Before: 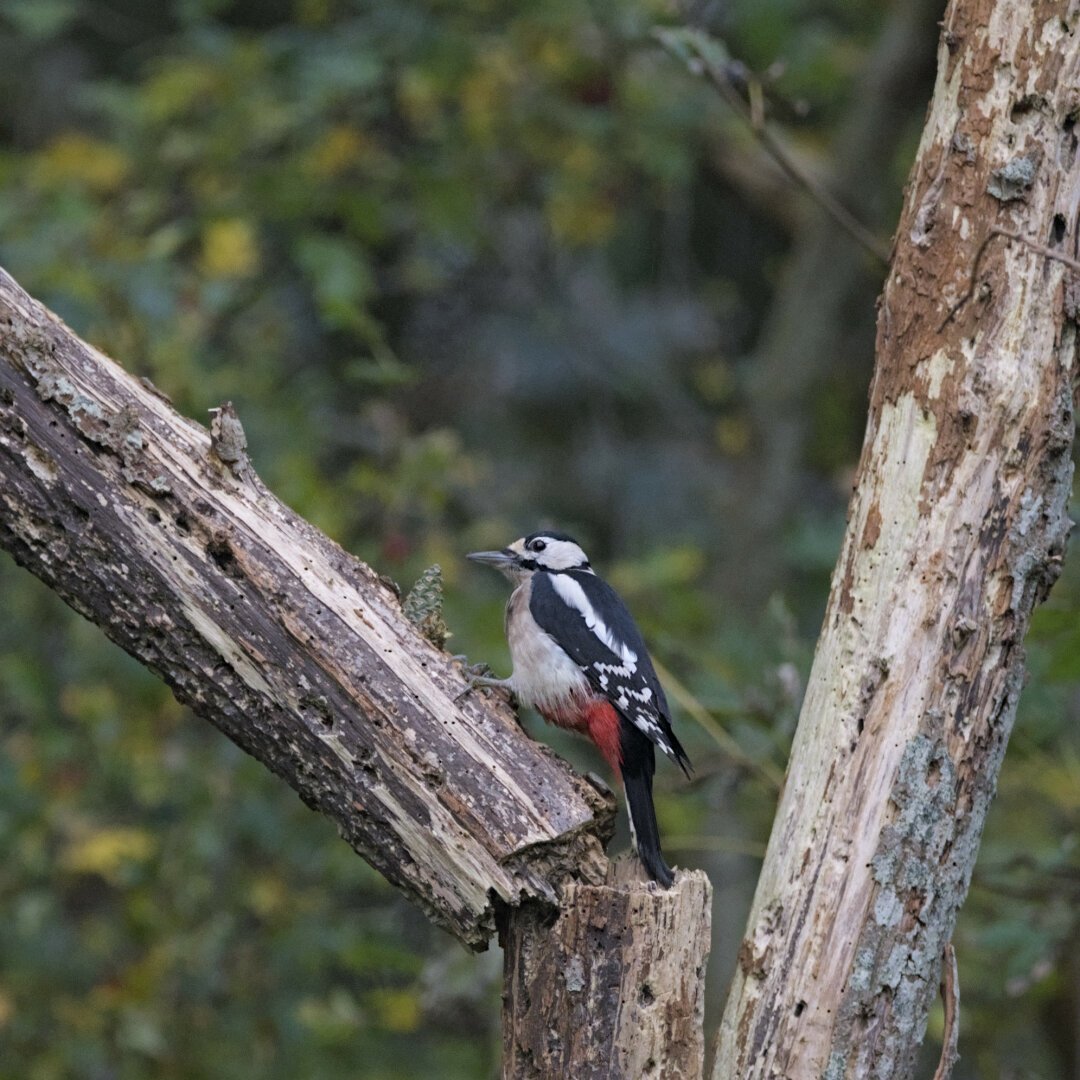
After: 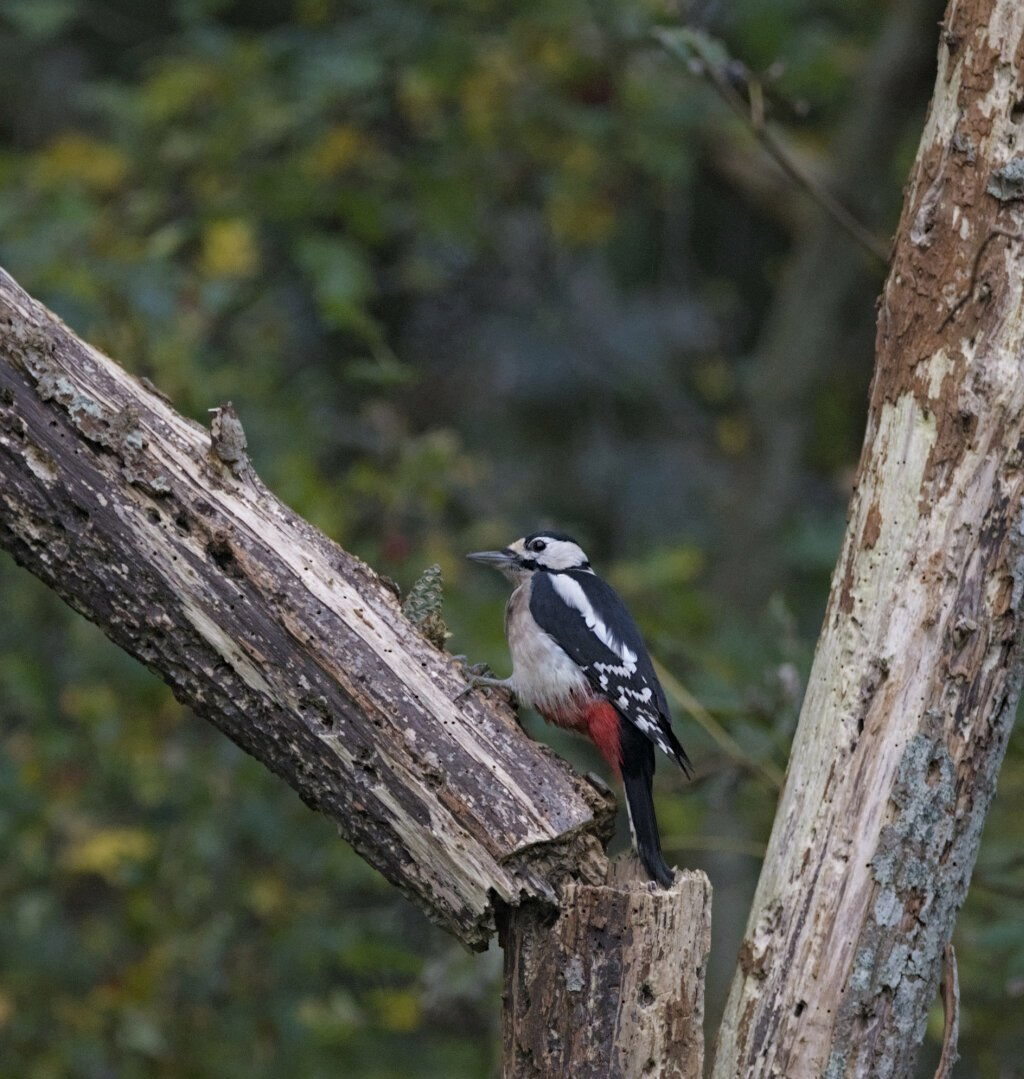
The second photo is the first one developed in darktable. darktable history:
crop and rotate: left 0%, right 5.162%
tone curve: curves: ch0 [(0, 0) (0.8, 0.757) (1, 1)], color space Lab, independent channels, preserve colors none
contrast brightness saturation: saturation -0.066
